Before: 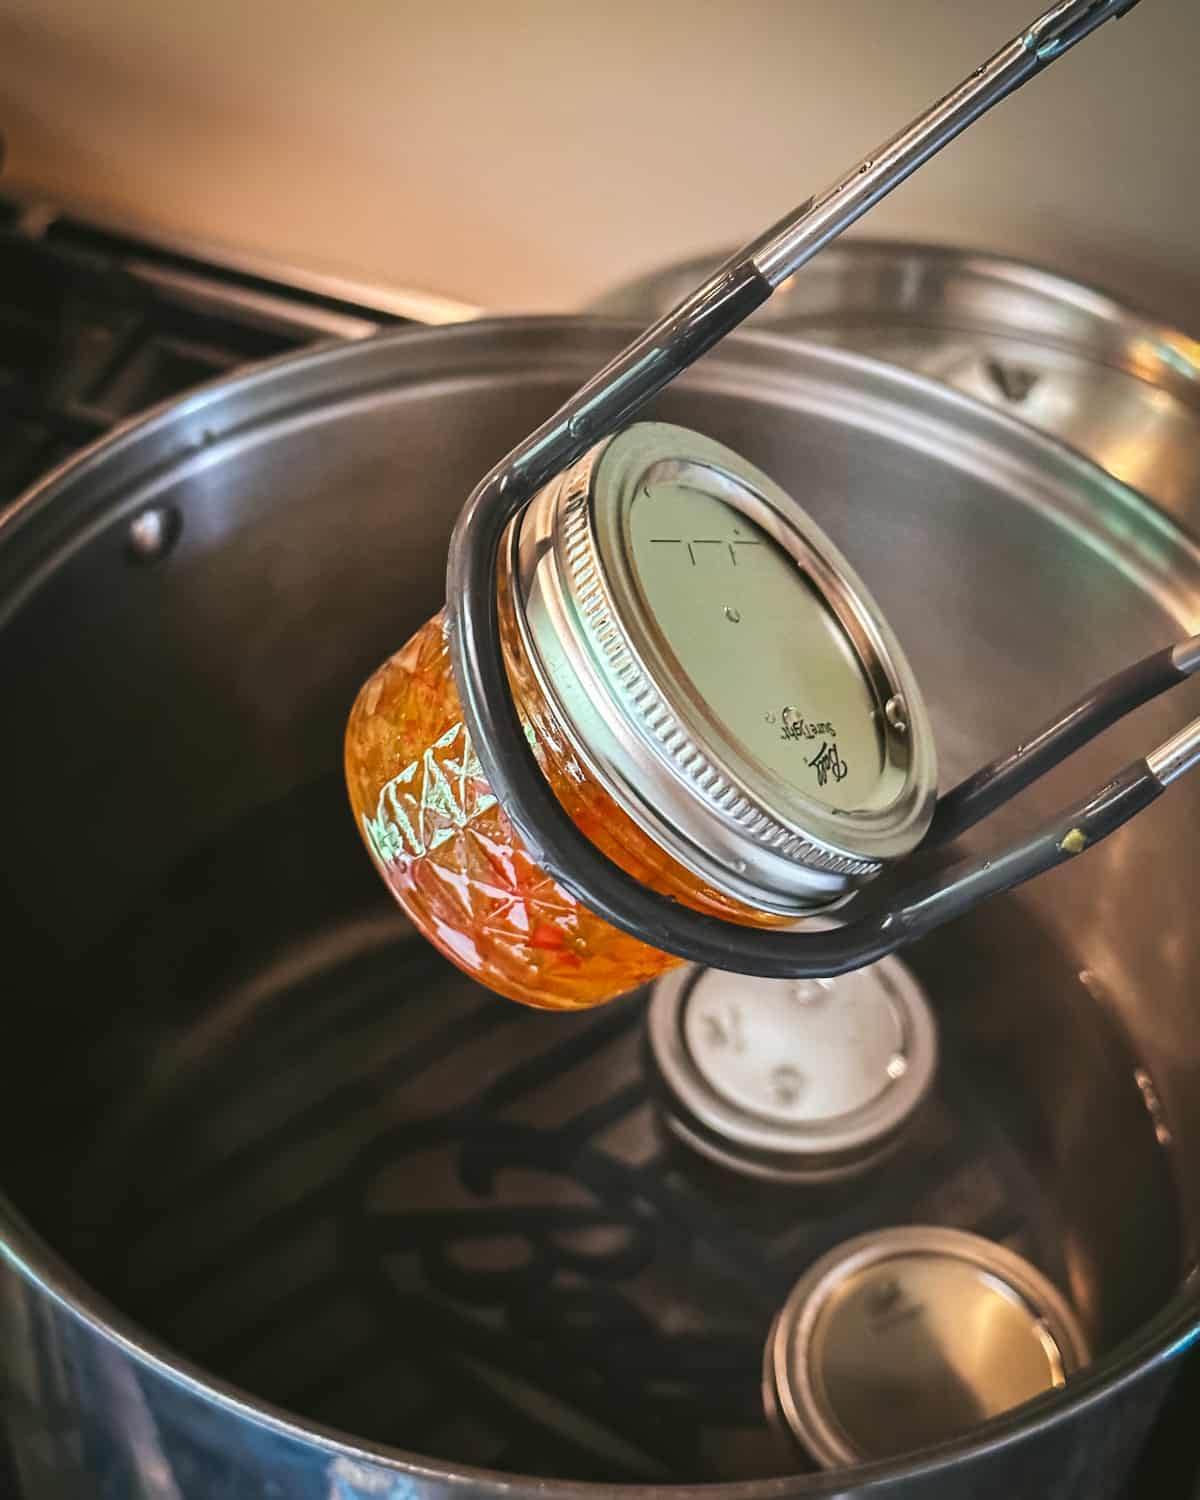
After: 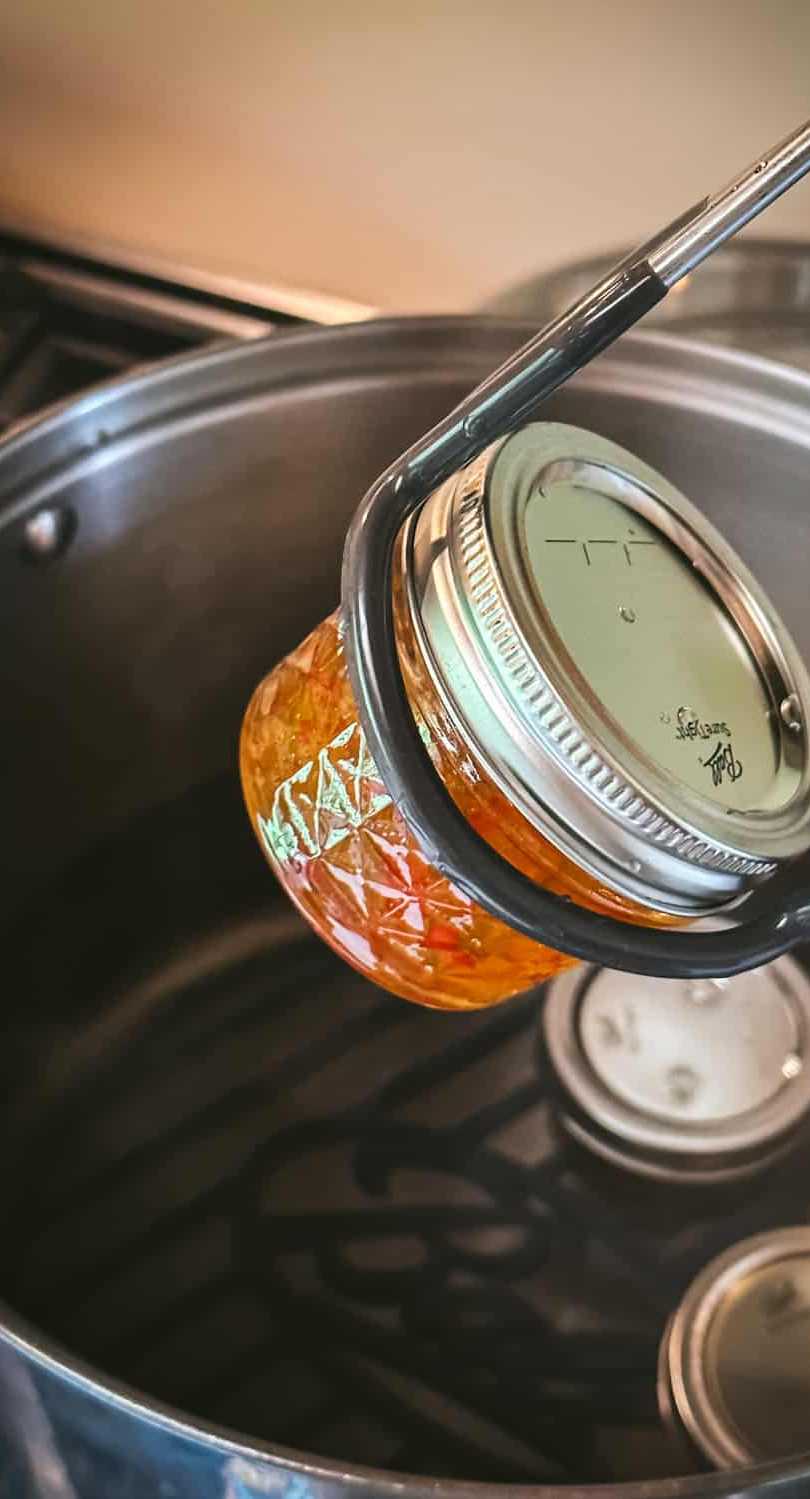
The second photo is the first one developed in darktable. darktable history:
crop and rotate: left 8.81%, right 23.664%
